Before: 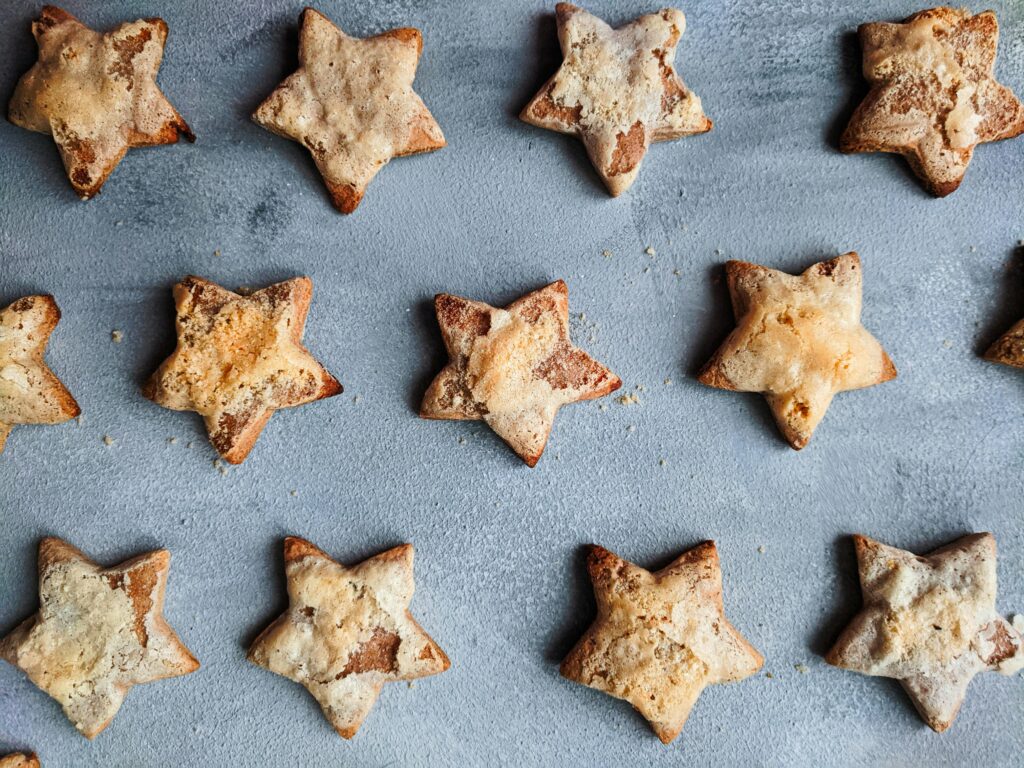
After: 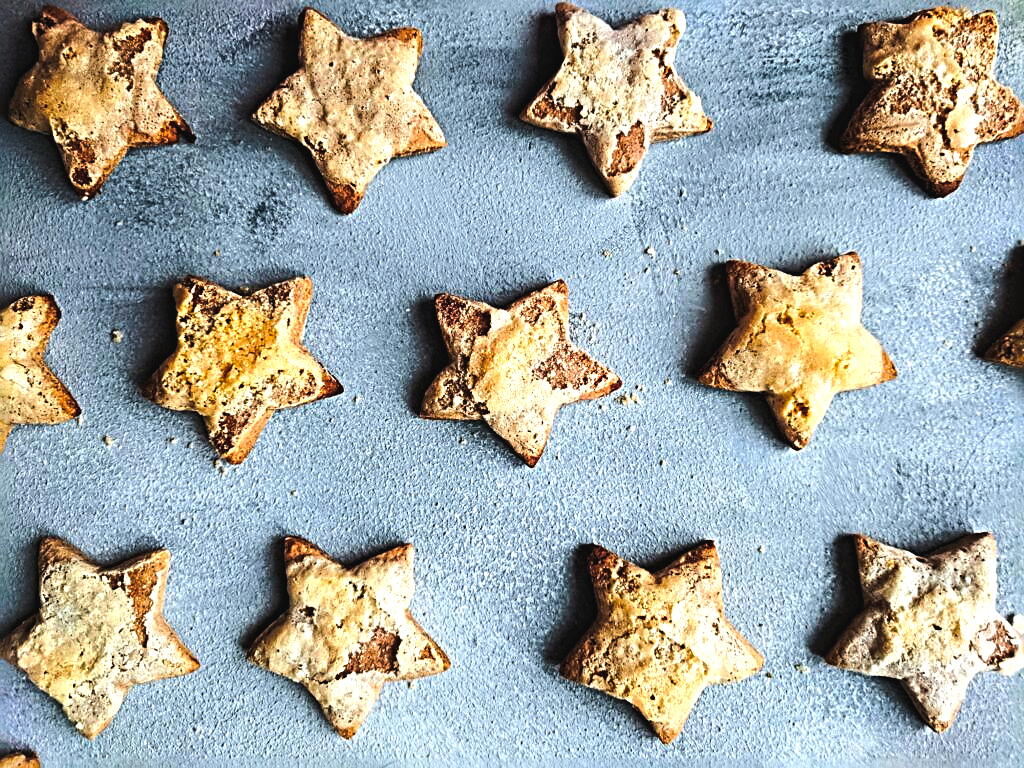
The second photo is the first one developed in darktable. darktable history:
color balance rgb: global offset › luminance 0.71%, perceptual saturation grading › global saturation -11.5%, perceptual brilliance grading › highlights 17.77%, perceptual brilliance grading › mid-tones 31.71%, perceptual brilliance grading › shadows -31.01%, global vibrance 50%
sharpen: radius 3.69, amount 0.928
